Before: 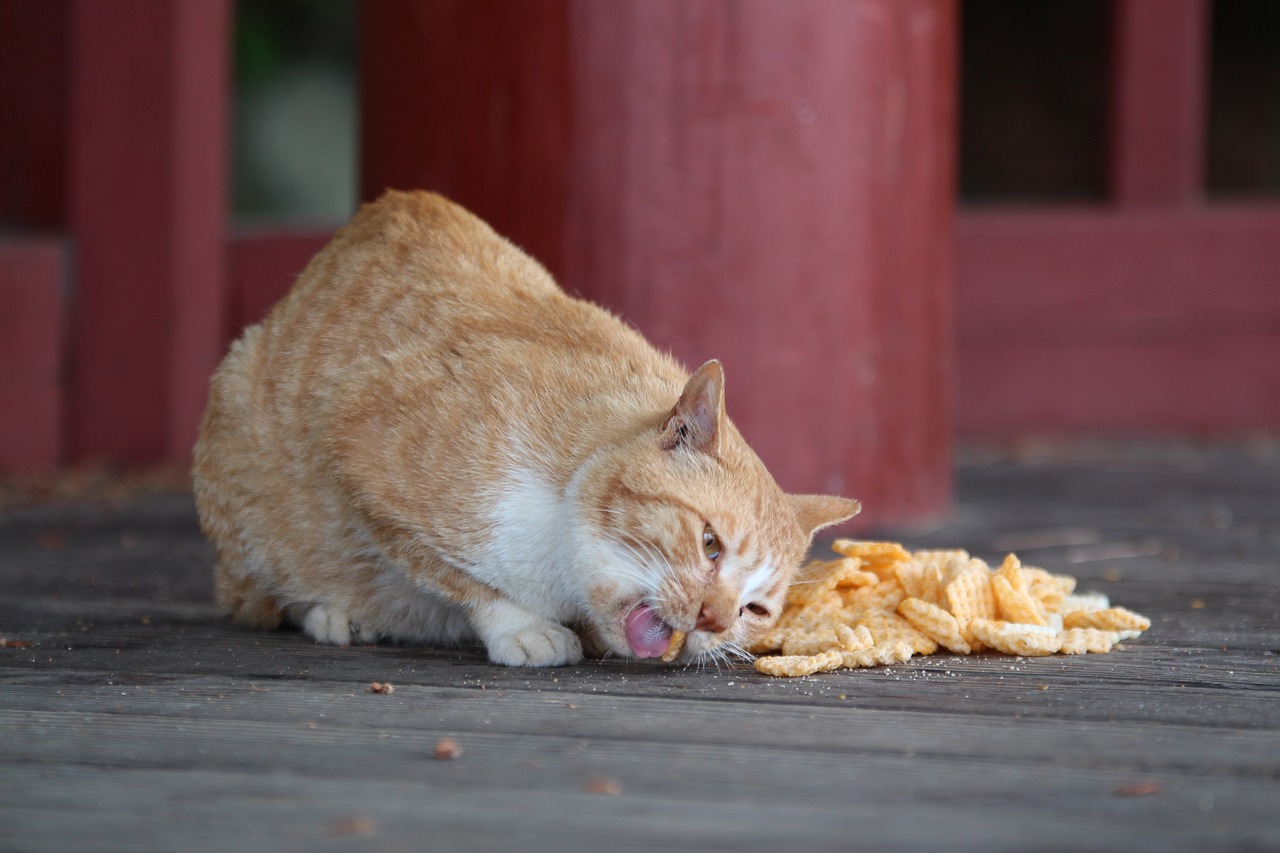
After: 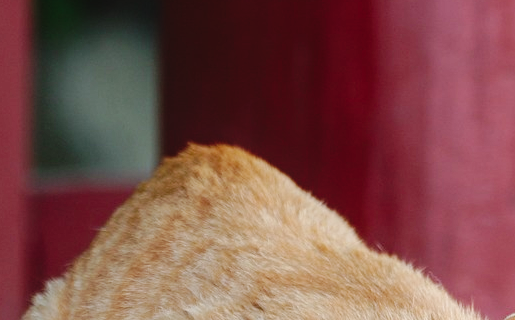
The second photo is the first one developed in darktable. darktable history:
tone curve: curves: ch0 [(0, 0) (0.003, 0.044) (0.011, 0.045) (0.025, 0.048) (0.044, 0.051) (0.069, 0.065) (0.1, 0.08) (0.136, 0.108) (0.177, 0.152) (0.224, 0.216) (0.277, 0.305) (0.335, 0.392) (0.399, 0.481) (0.468, 0.579) (0.543, 0.658) (0.623, 0.729) (0.709, 0.8) (0.801, 0.867) (0.898, 0.93) (1, 1)], preserve colors none
crop: left 15.522%, top 5.439%, right 44.228%, bottom 56.959%
local contrast: on, module defaults
contrast equalizer: octaves 7, y [[0.439, 0.44, 0.442, 0.457, 0.493, 0.498], [0.5 ×6], [0.5 ×6], [0 ×6], [0 ×6]]
